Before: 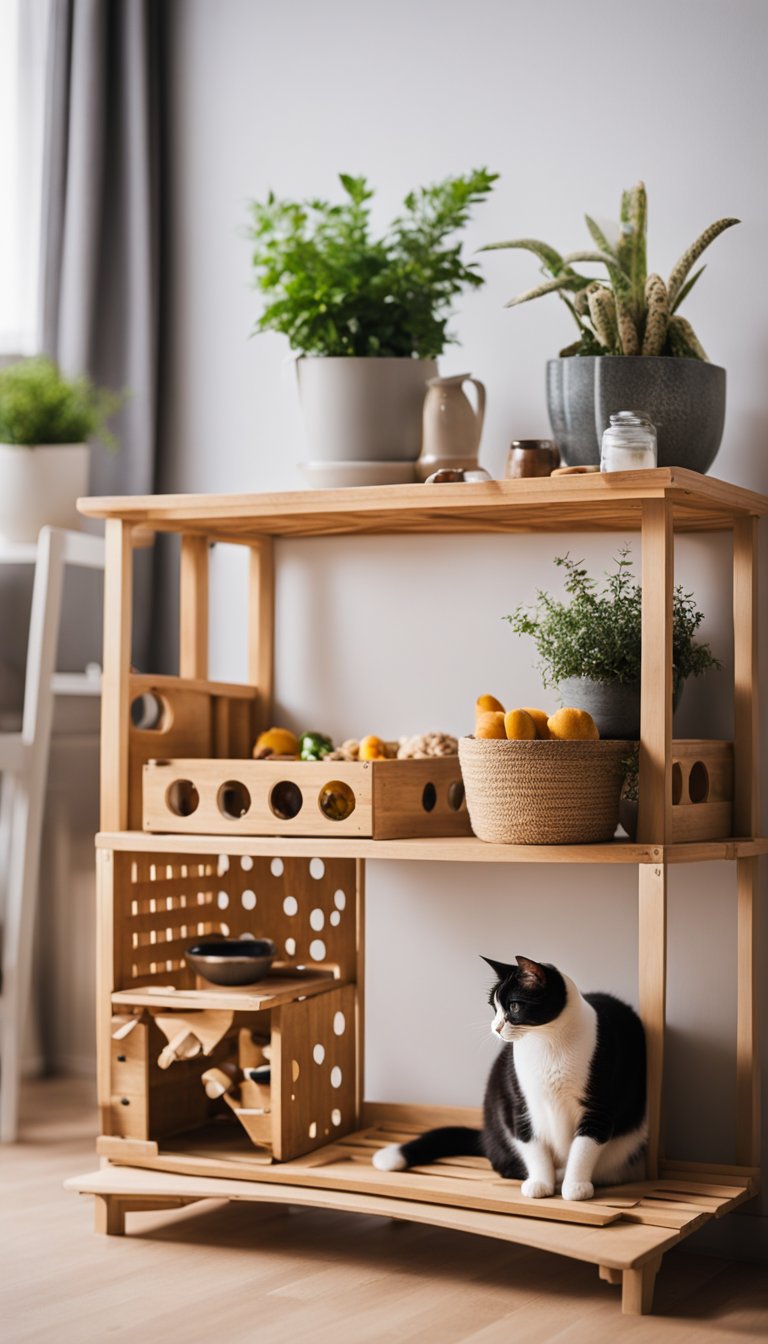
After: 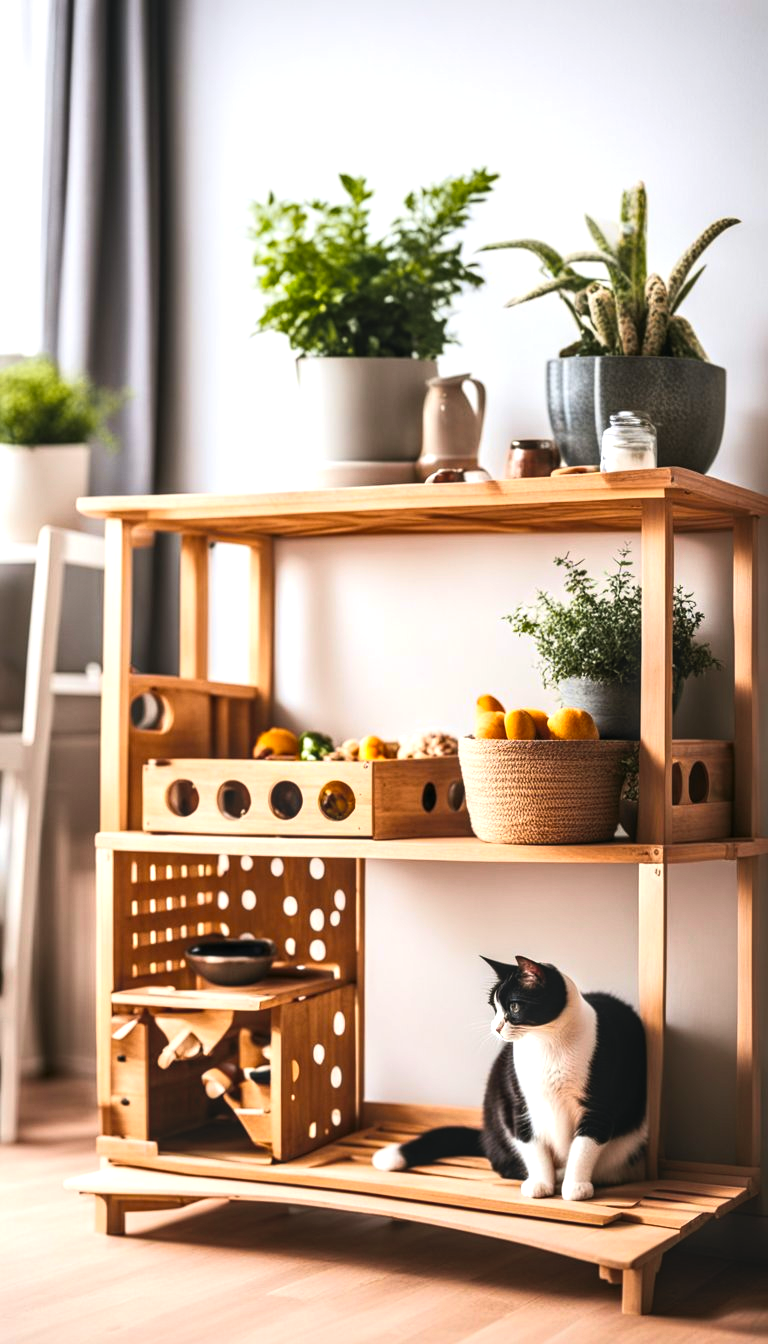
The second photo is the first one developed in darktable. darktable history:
contrast brightness saturation: contrast 0.03, brightness 0.06, saturation 0.13
local contrast: detail 130%
tone curve: curves: ch0 [(0, 0.024) (0.119, 0.146) (0.474, 0.464) (0.718, 0.721) (0.817, 0.839) (1, 0.998)]; ch1 [(0, 0) (0.377, 0.416) (0.439, 0.451) (0.477, 0.477) (0.501, 0.497) (0.538, 0.544) (0.58, 0.602) (0.664, 0.676) (0.783, 0.804) (1, 1)]; ch2 [(0, 0) (0.38, 0.405) (0.463, 0.456) (0.498, 0.497) (0.524, 0.535) (0.578, 0.576) (0.648, 0.665) (1, 1)], color space Lab, independent channels, preserve colors none
tone equalizer: -8 EV -0.75 EV, -7 EV -0.7 EV, -6 EV -0.6 EV, -5 EV -0.4 EV, -3 EV 0.4 EV, -2 EV 0.6 EV, -1 EV 0.7 EV, +0 EV 0.75 EV, edges refinement/feathering 500, mask exposure compensation -1.57 EV, preserve details no
